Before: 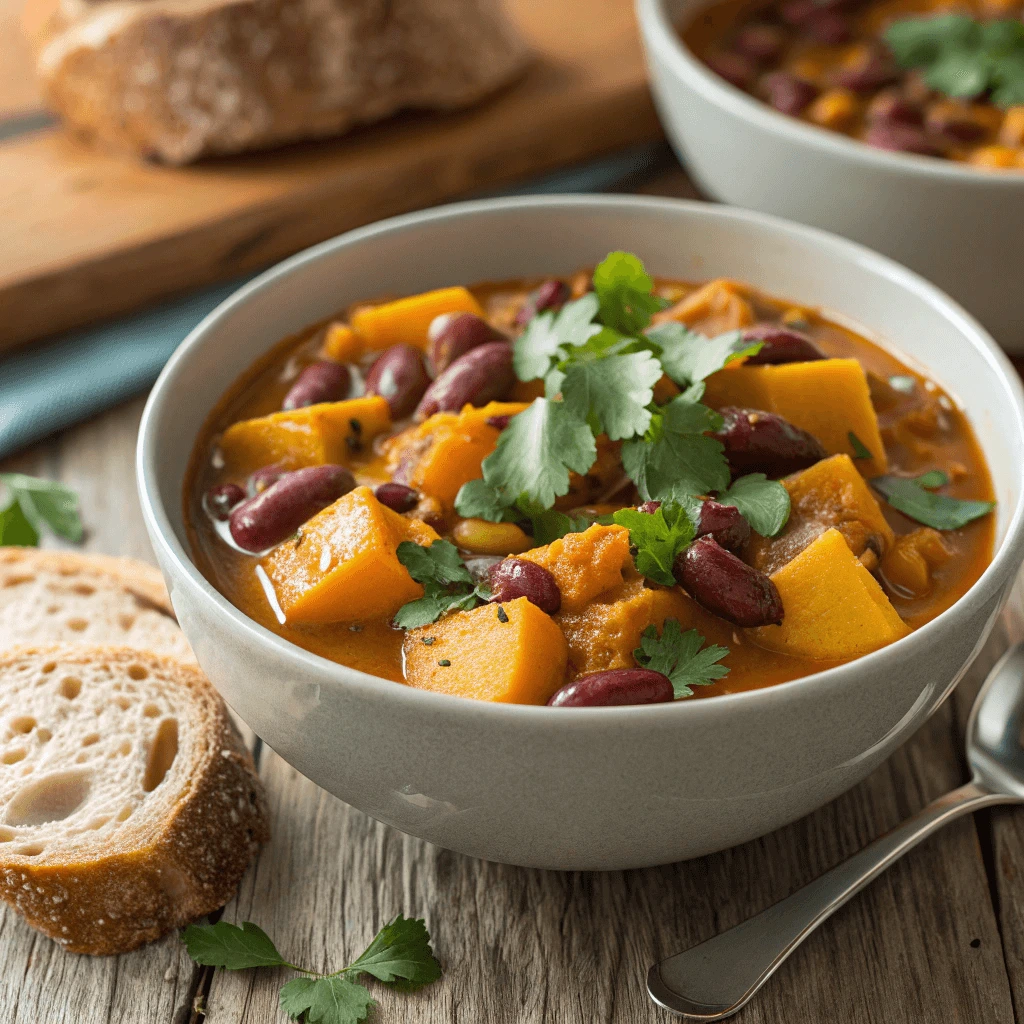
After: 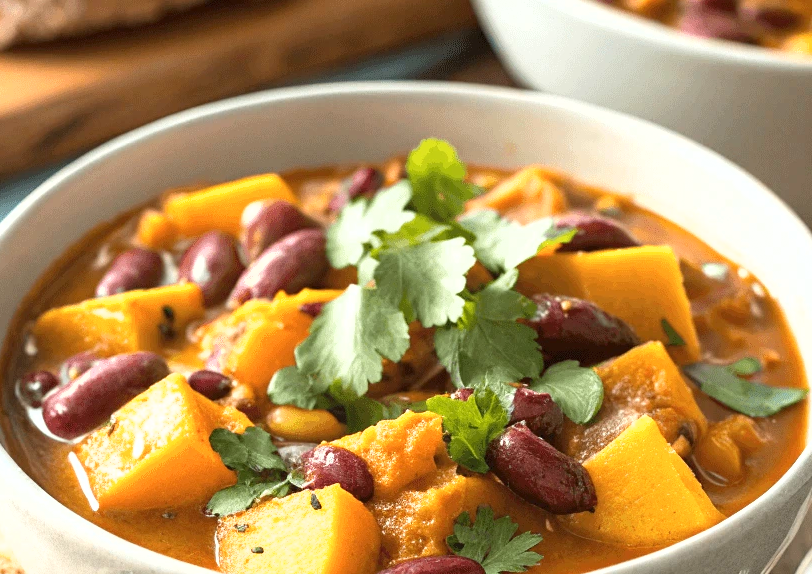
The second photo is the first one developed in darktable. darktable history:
crop: left 18.316%, top 11.12%, right 2.325%, bottom 32.746%
shadows and highlights: shadows -31.03, highlights 30.52
color zones: curves: ch2 [(0, 0.5) (0.143, 0.5) (0.286, 0.489) (0.415, 0.421) (0.571, 0.5) (0.714, 0.5) (0.857, 0.5) (1, 0.5)]
exposure: black level correction 0, exposure 0.891 EV, compensate exposure bias true, compensate highlight preservation false
